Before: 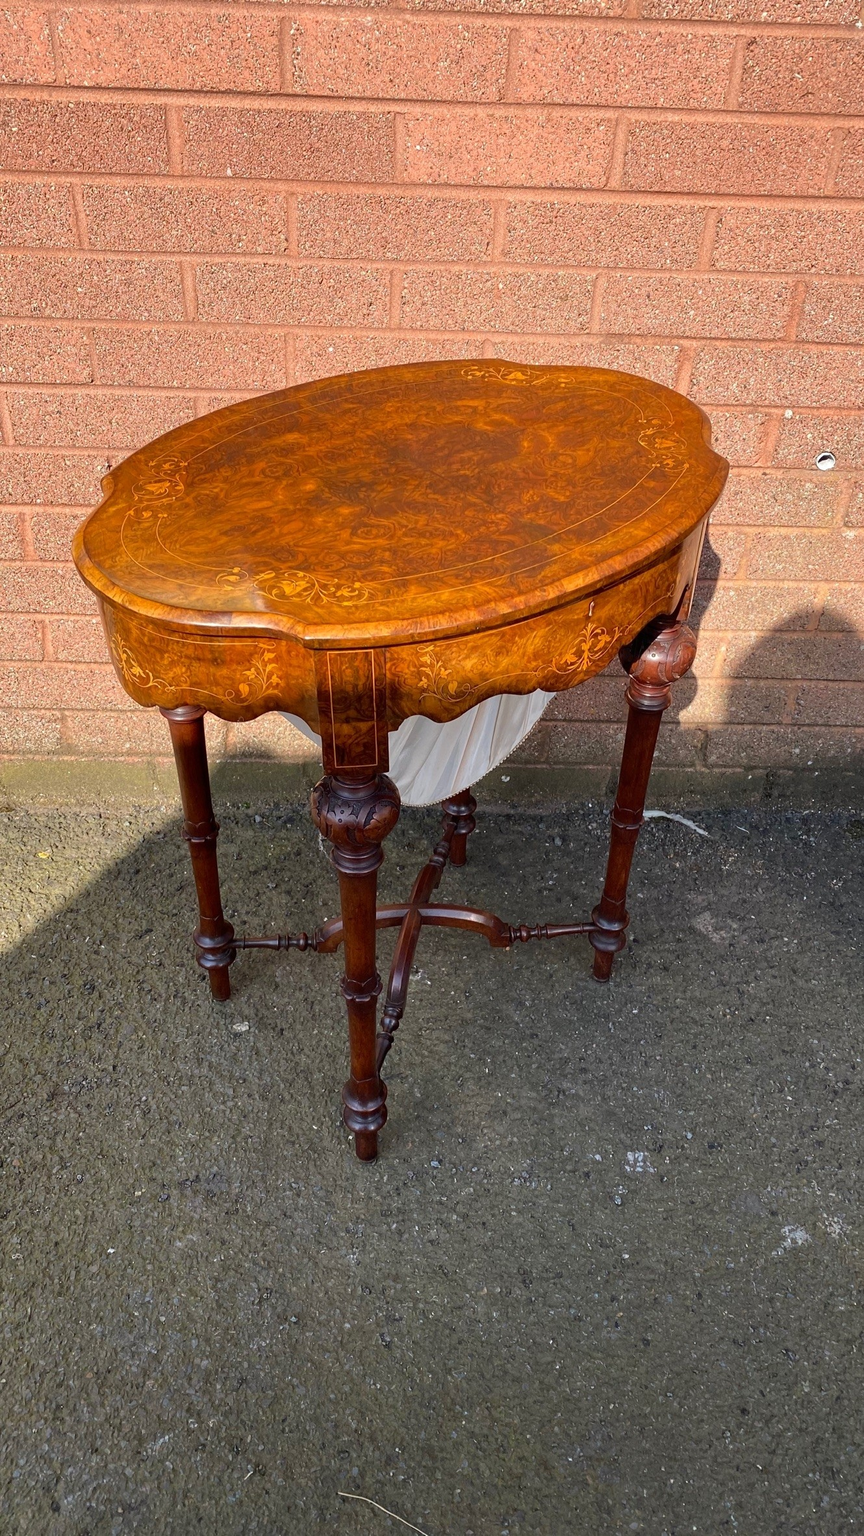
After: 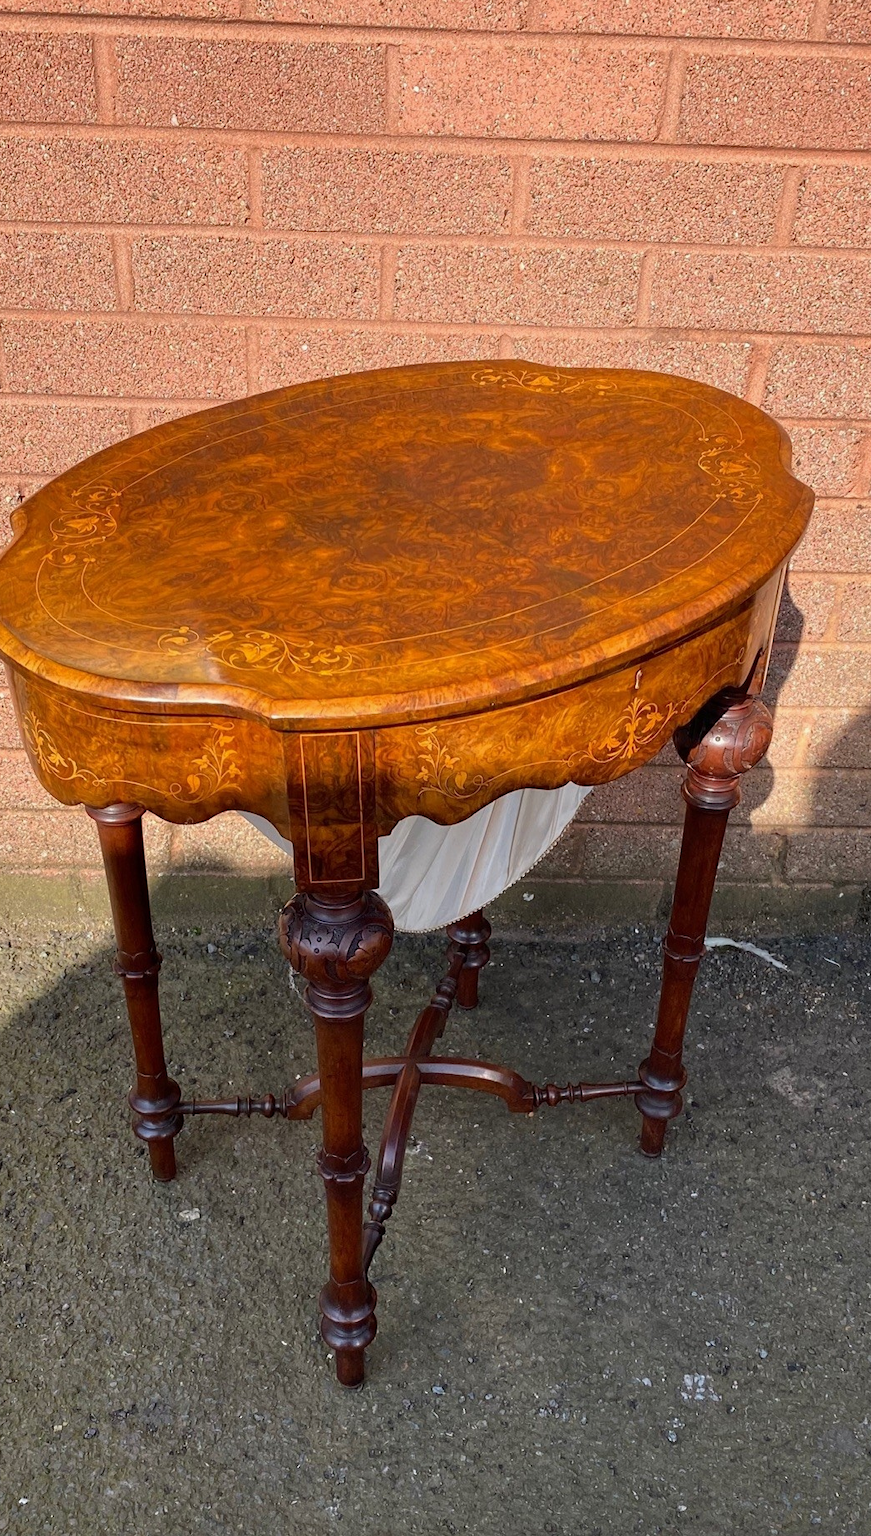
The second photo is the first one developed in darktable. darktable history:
exposure: exposure -0.064 EV, compensate highlight preservation false
crop and rotate: left 10.77%, top 5.1%, right 10.41%, bottom 16.76%
